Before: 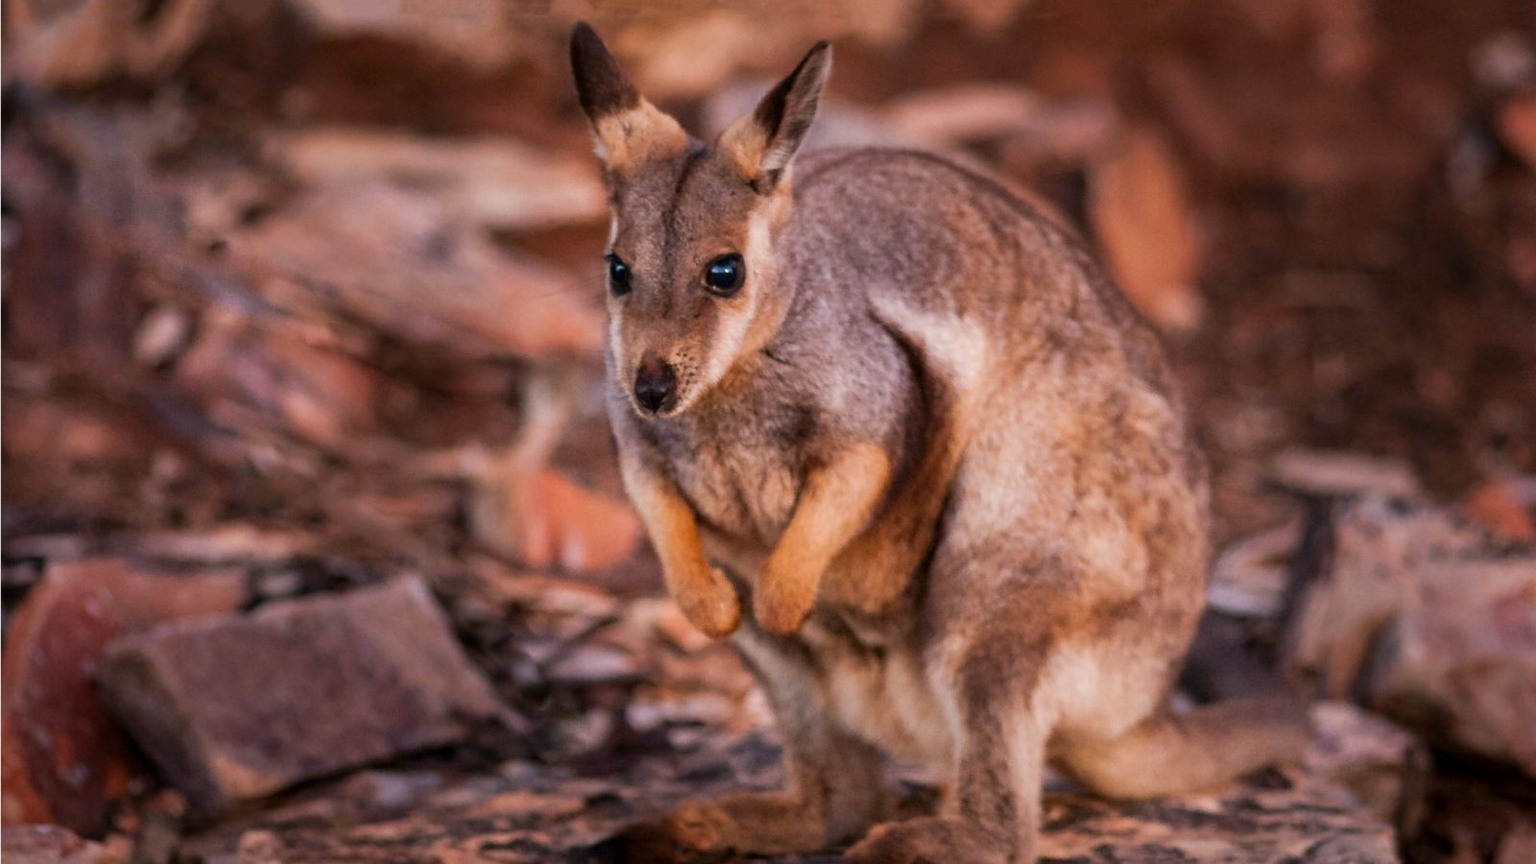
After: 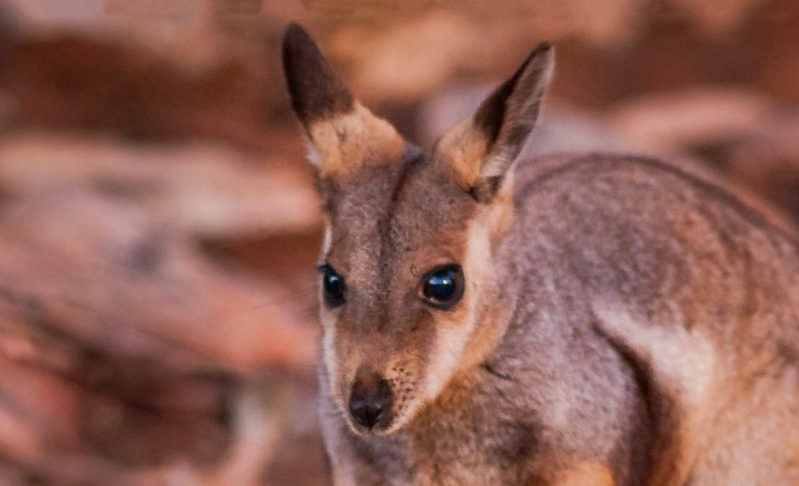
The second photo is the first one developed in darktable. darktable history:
crop: left 19.538%, right 30.481%, bottom 45.993%
tone equalizer: edges refinement/feathering 500, mask exposure compensation -1.57 EV, preserve details no
shadows and highlights: on, module defaults
